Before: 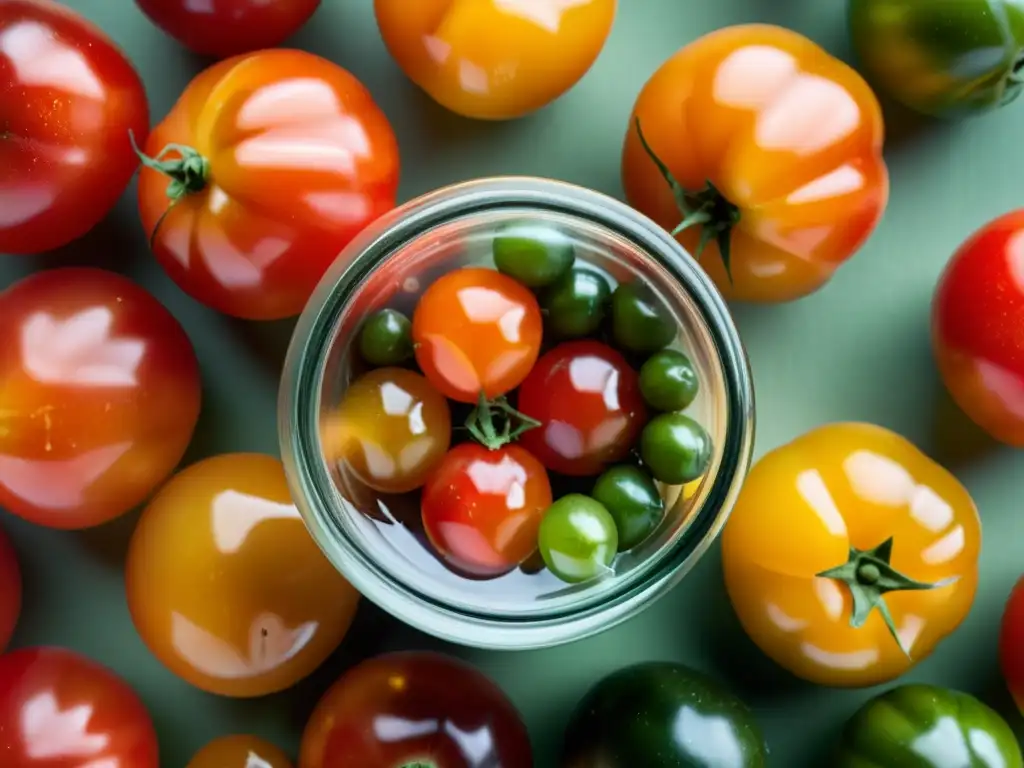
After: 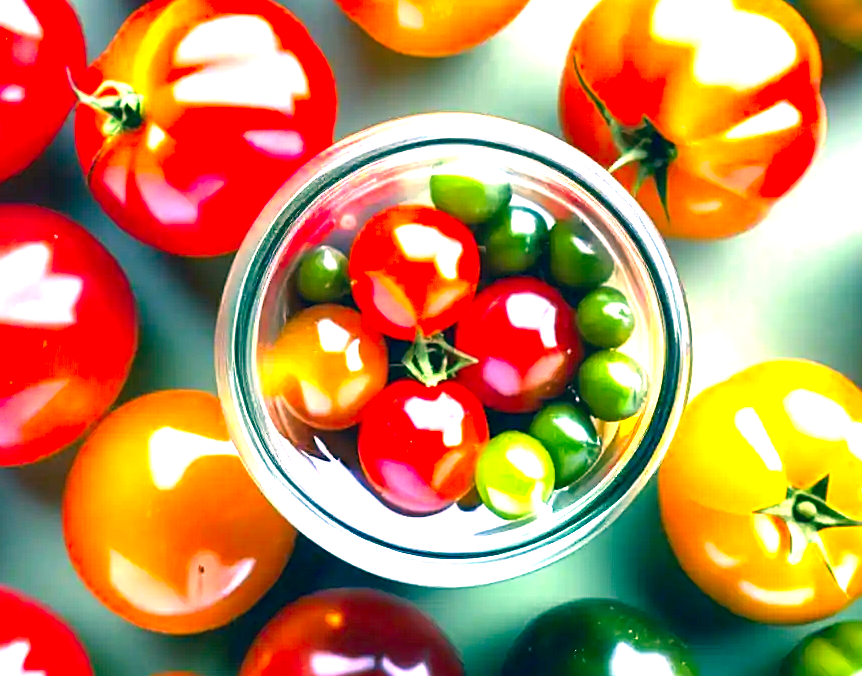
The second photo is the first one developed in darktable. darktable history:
color correction: highlights a* 17.32, highlights b* 0.22, shadows a* -15.03, shadows b* -14.63, saturation 1.46
sharpen: on, module defaults
exposure: black level correction 0, exposure 1.94 EV, compensate exposure bias true, compensate highlight preservation false
crop: left 6.244%, top 8.299%, right 9.543%, bottom 3.672%
